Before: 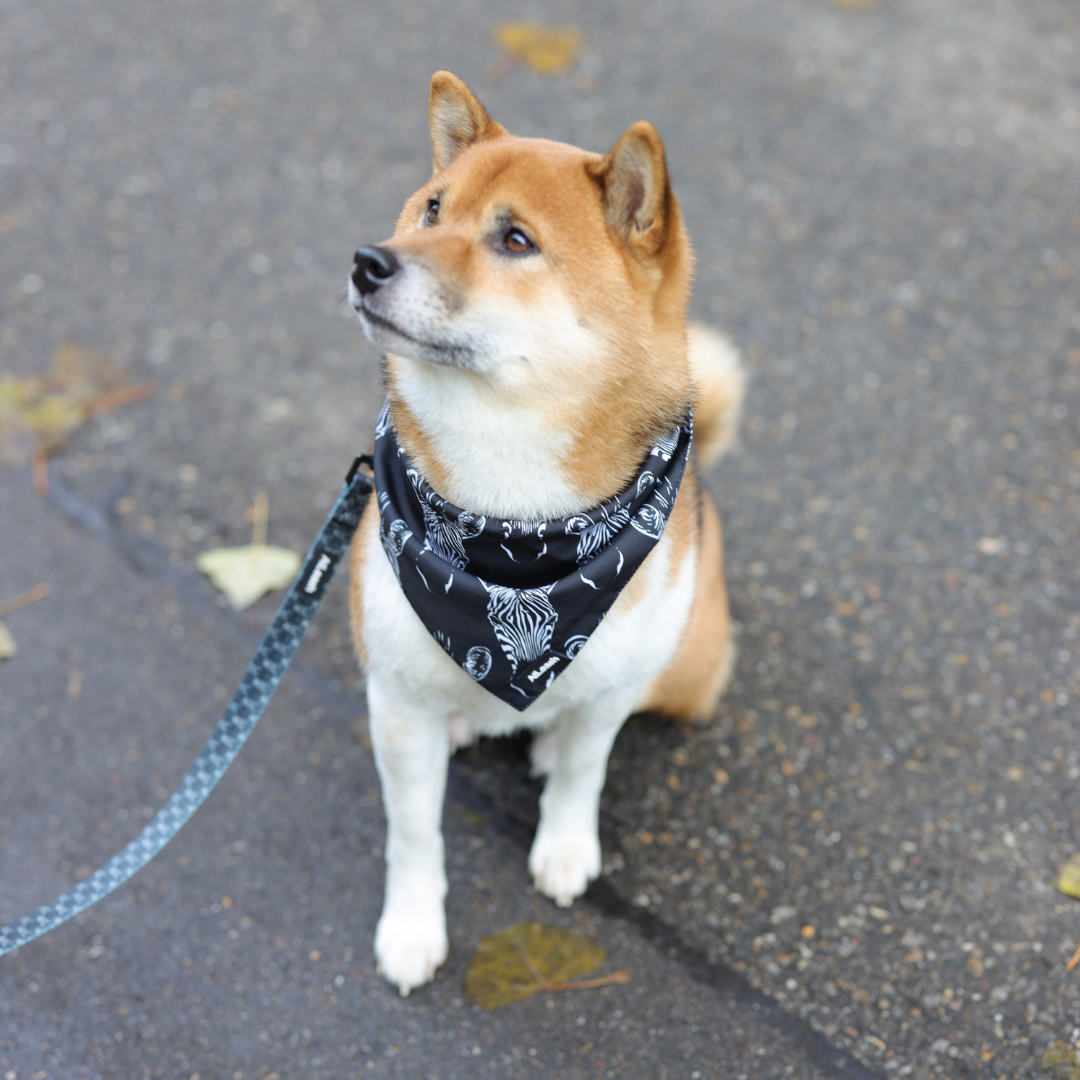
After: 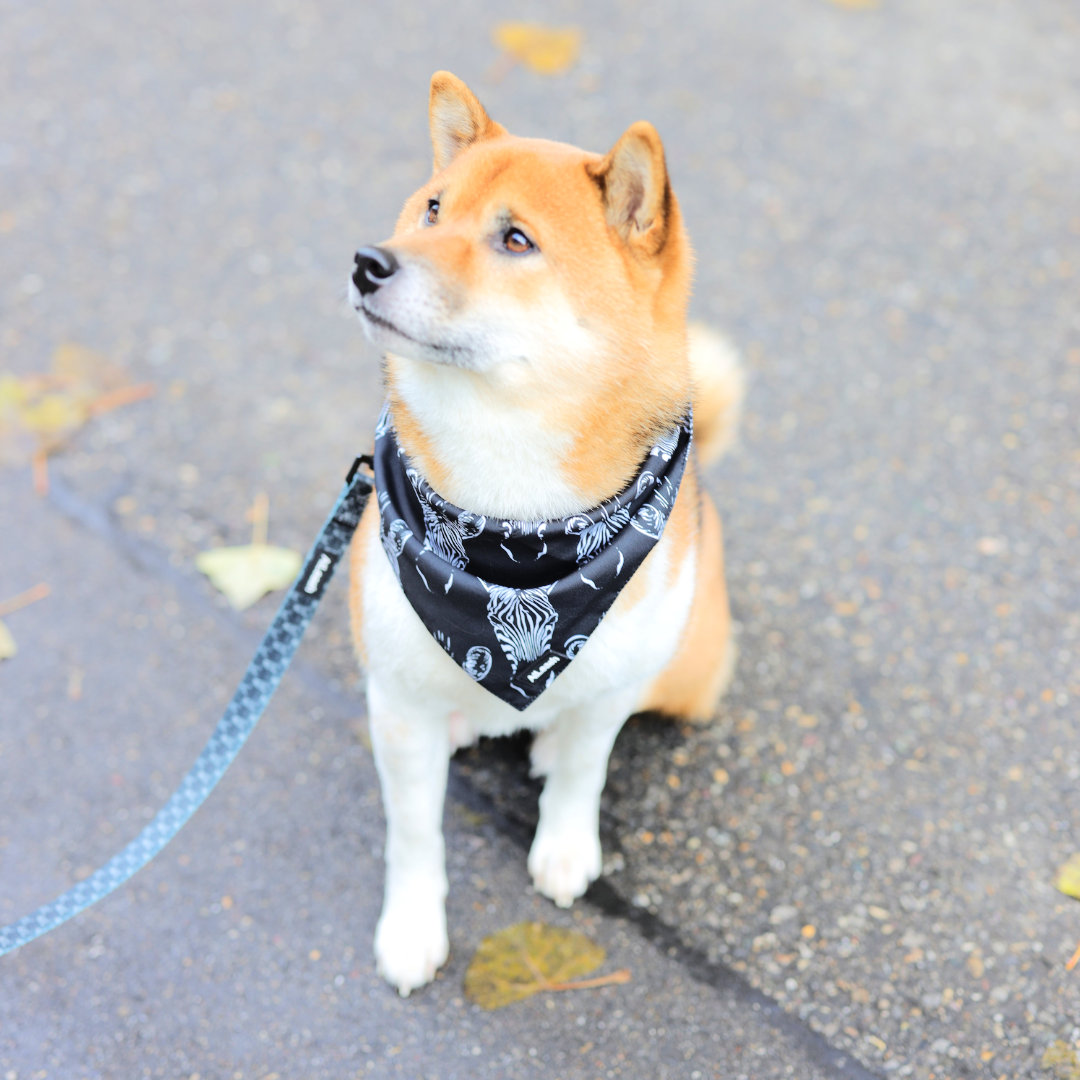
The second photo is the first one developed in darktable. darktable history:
tone equalizer: -7 EV 0.159 EV, -6 EV 0.581 EV, -5 EV 1.16 EV, -4 EV 1.34 EV, -3 EV 1.13 EV, -2 EV 0.6 EV, -1 EV 0.155 EV, edges refinement/feathering 500, mask exposure compensation -1.57 EV, preserve details no
